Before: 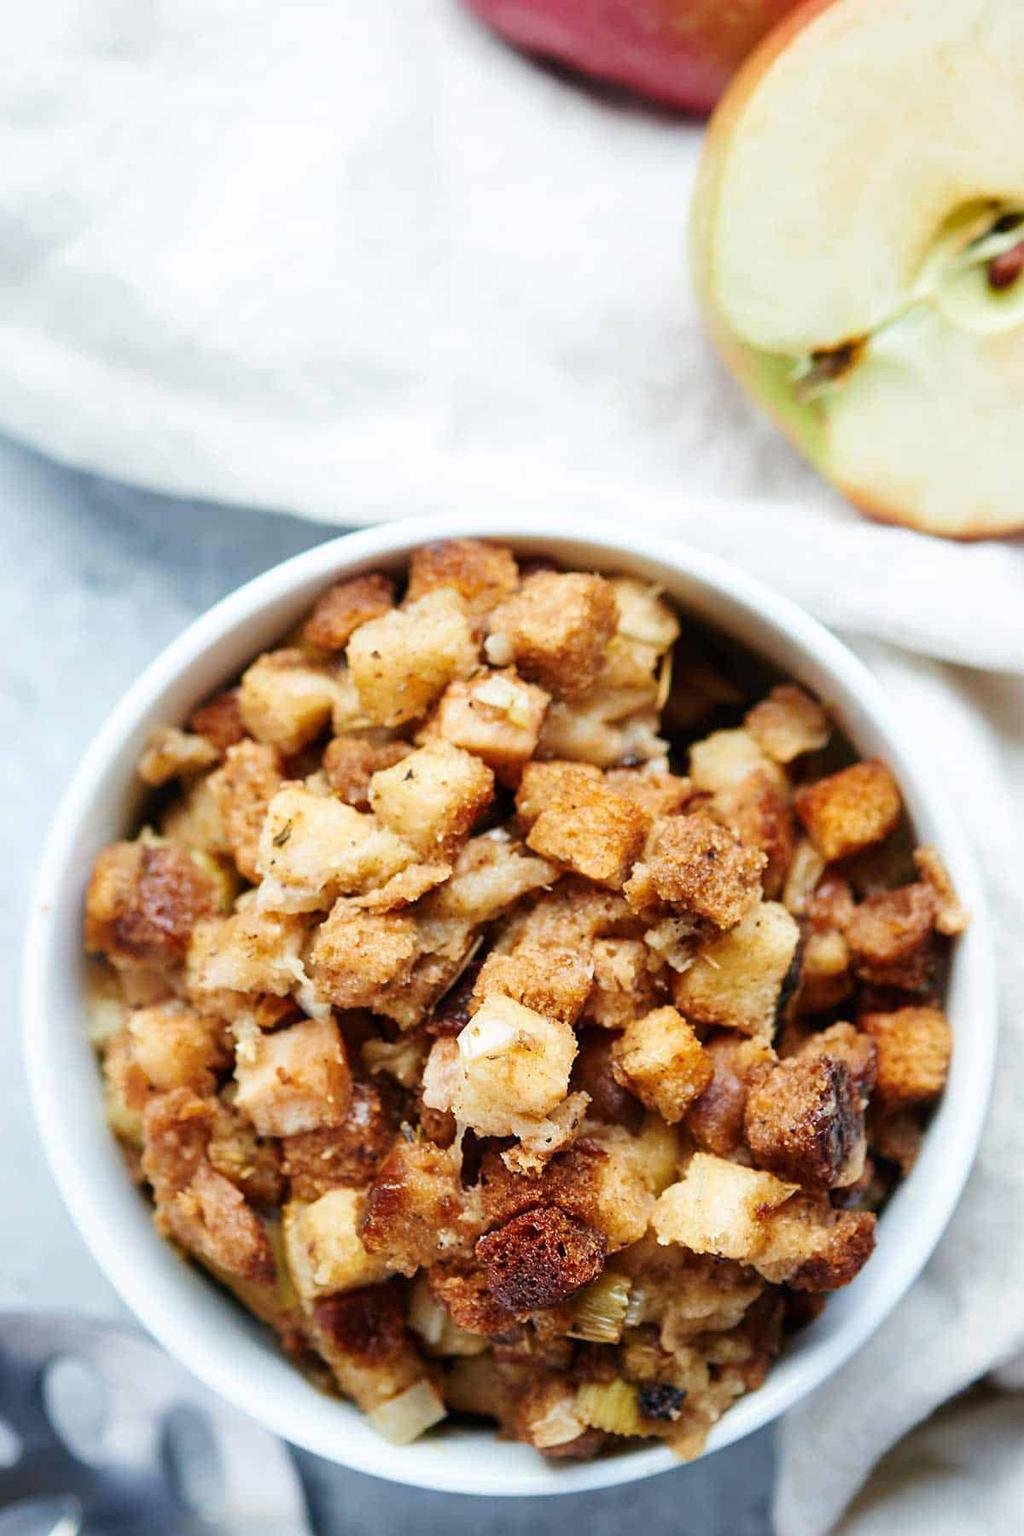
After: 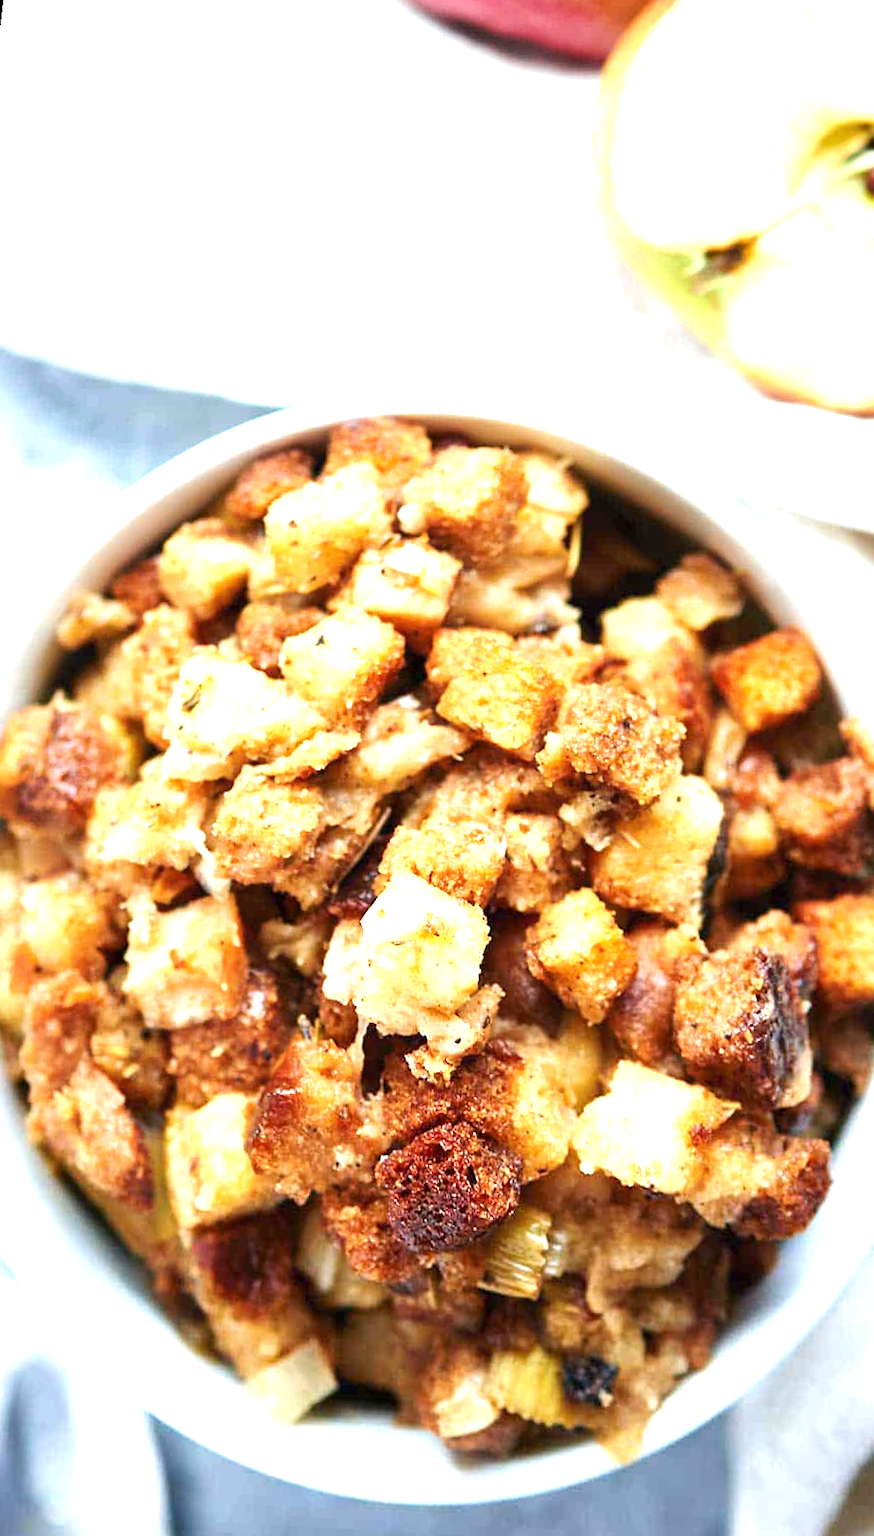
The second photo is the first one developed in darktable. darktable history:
exposure: black level correction 0, exposure 1.015 EV, compensate exposure bias true, compensate highlight preservation false
rotate and perspective: rotation 0.72°, lens shift (vertical) -0.352, lens shift (horizontal) -0.051, crop left 0.152, crop right 0.859, crop top 0.019, crop bottom 0.964
tone equalizer: on, module defaults
